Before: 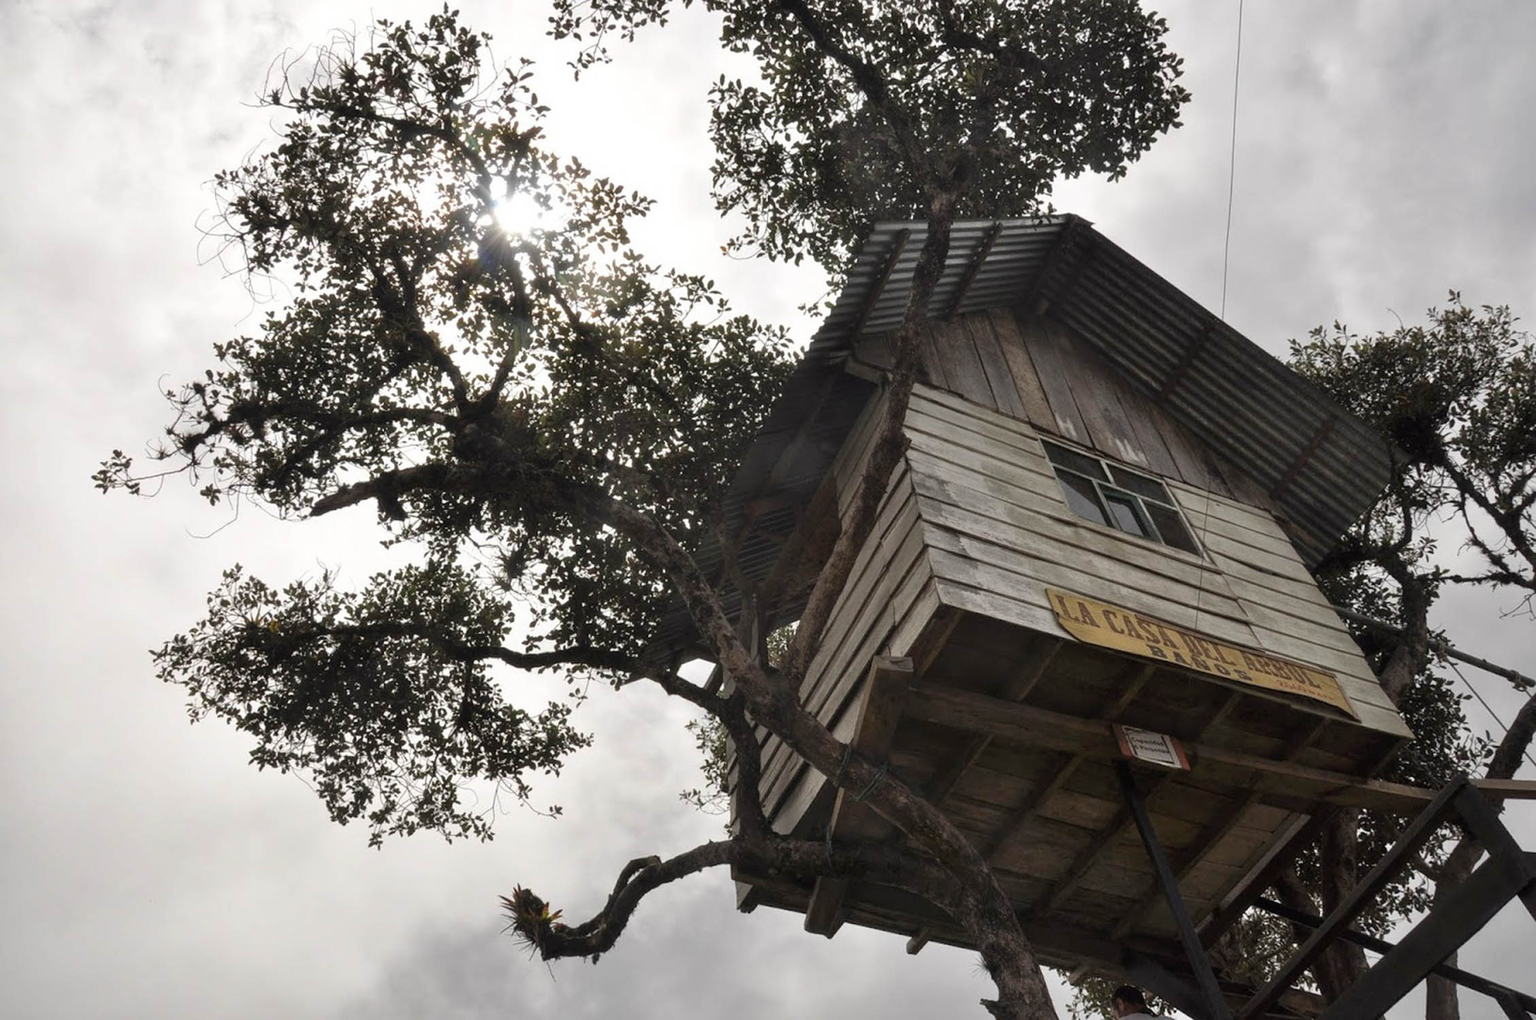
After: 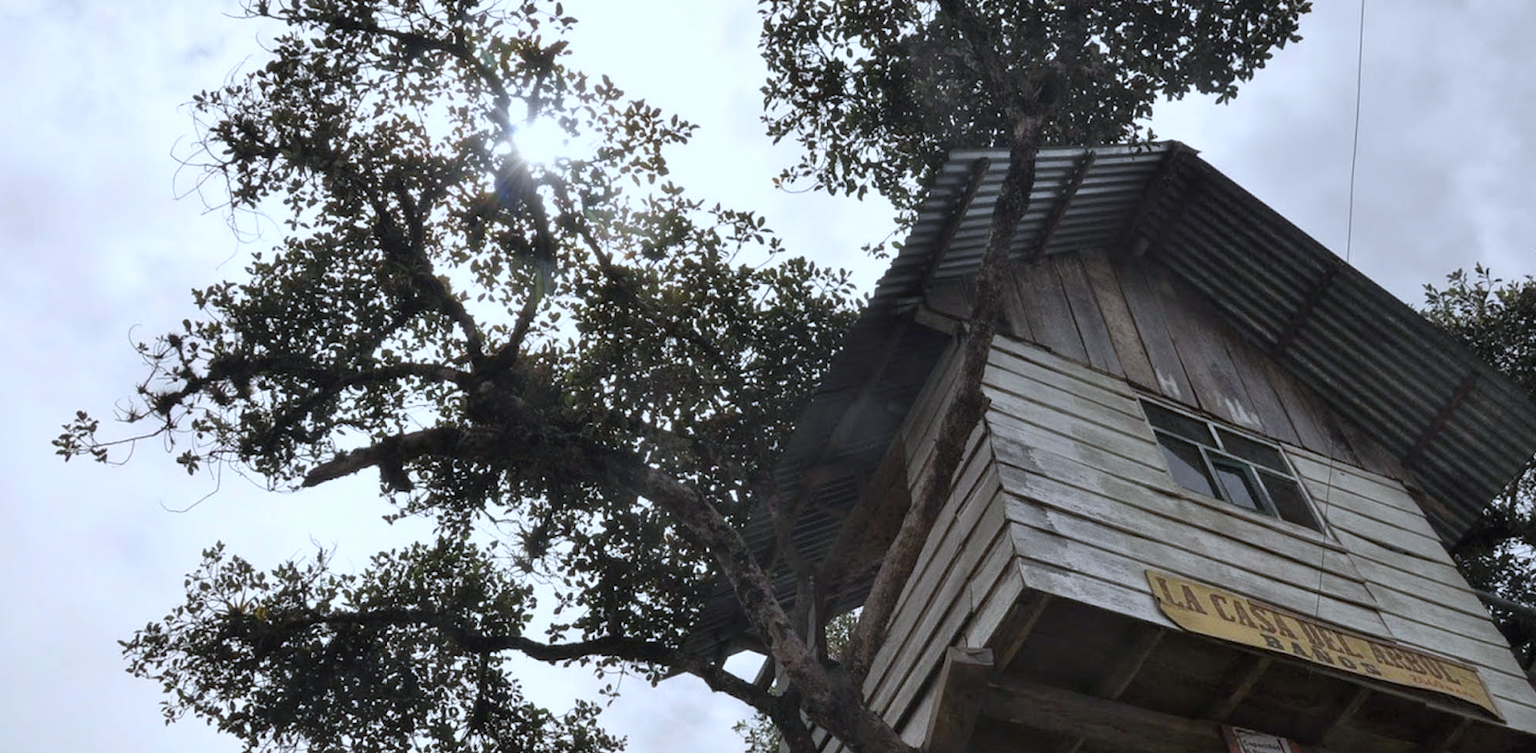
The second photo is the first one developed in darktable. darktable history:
white balance: red 0.931, blue 1.11
crop: left 3.015%, top 8.969%, right 9.647%, bottom 26.457%
